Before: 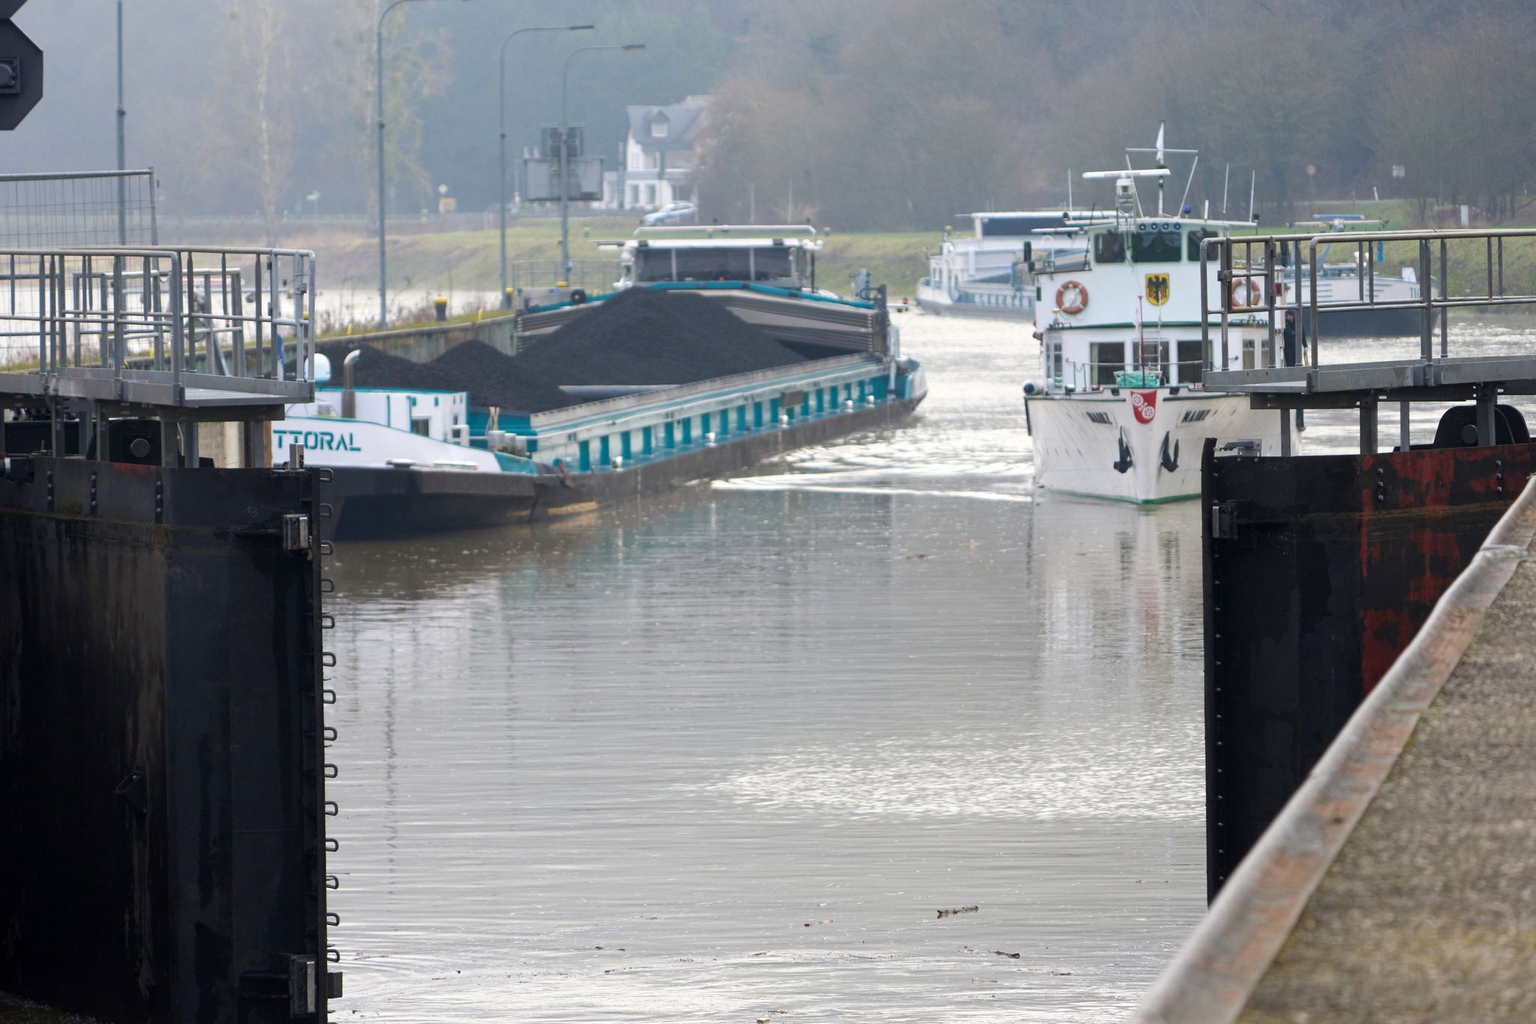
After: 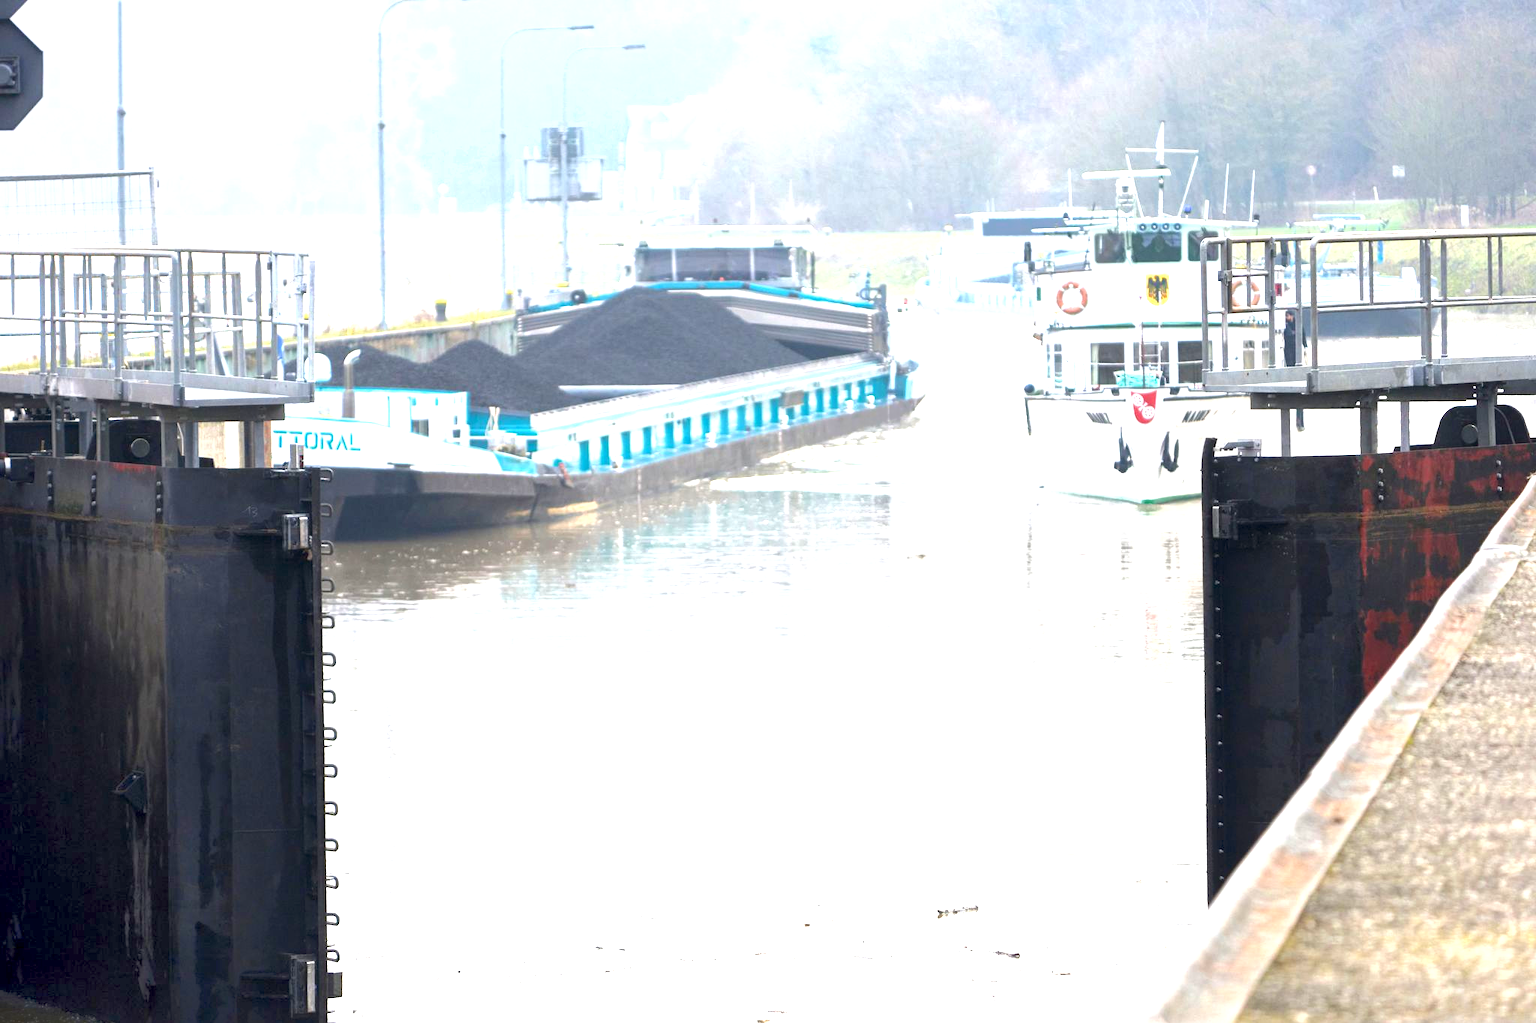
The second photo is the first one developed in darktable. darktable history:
exposure: black level correction 0.001, exposure 1.822 EV, compensate exposure bias true, compensate highlight preservation false
shadows and highlights: shadows 62.66, white point adjustment 0.37, highlights -34.44, compress 83.82%
